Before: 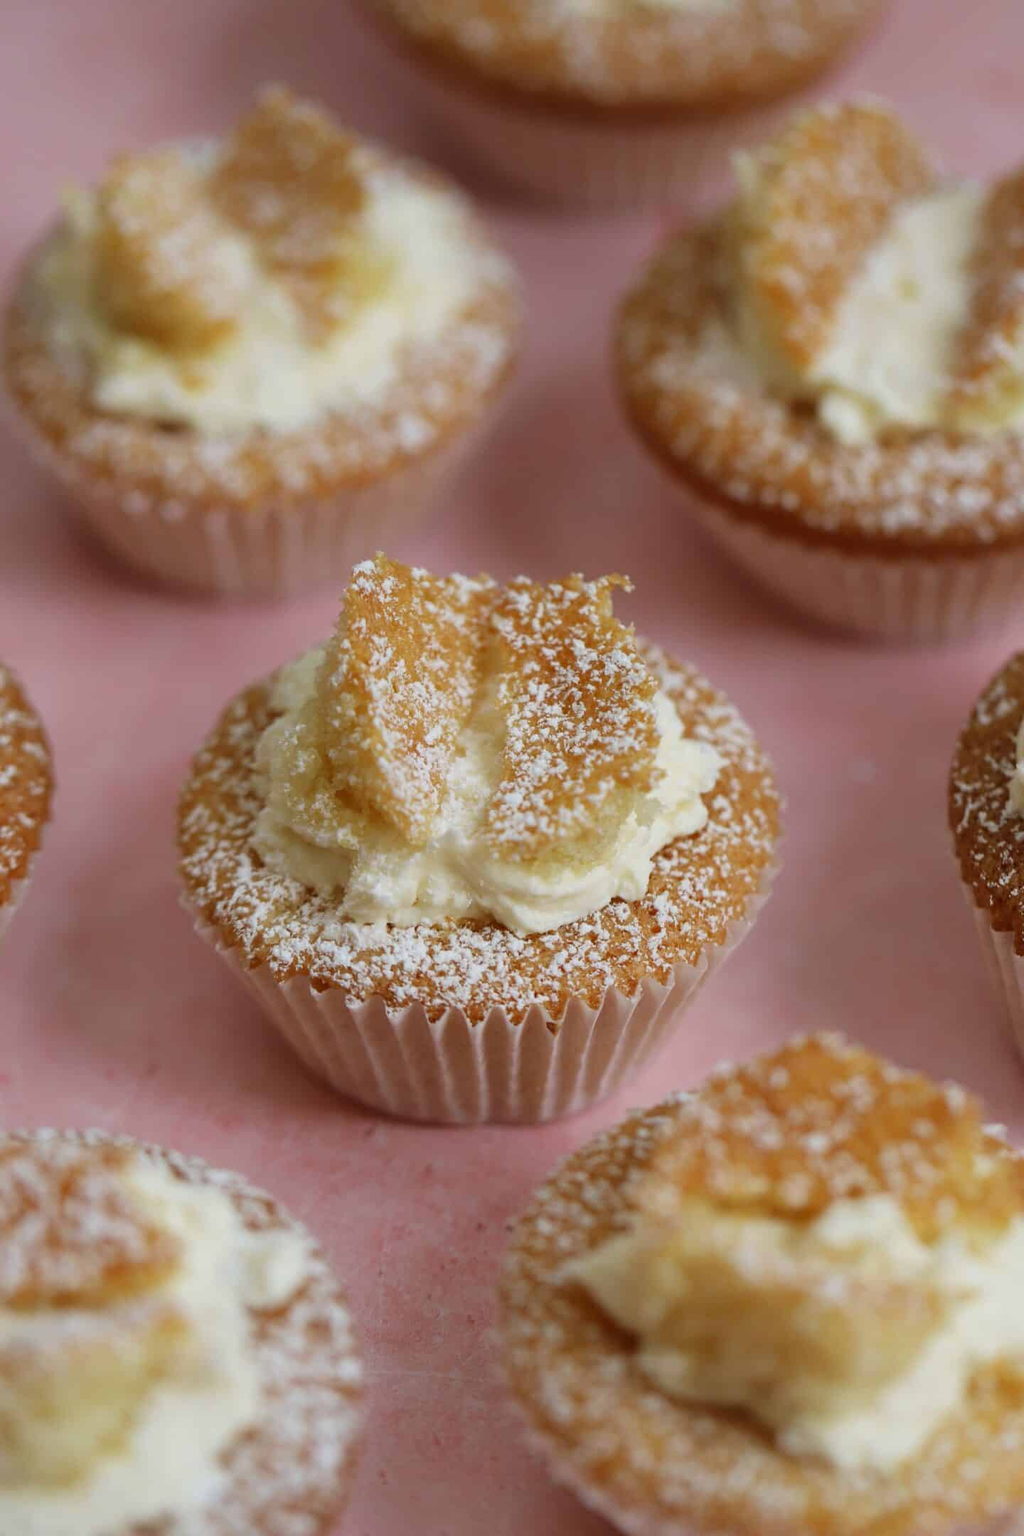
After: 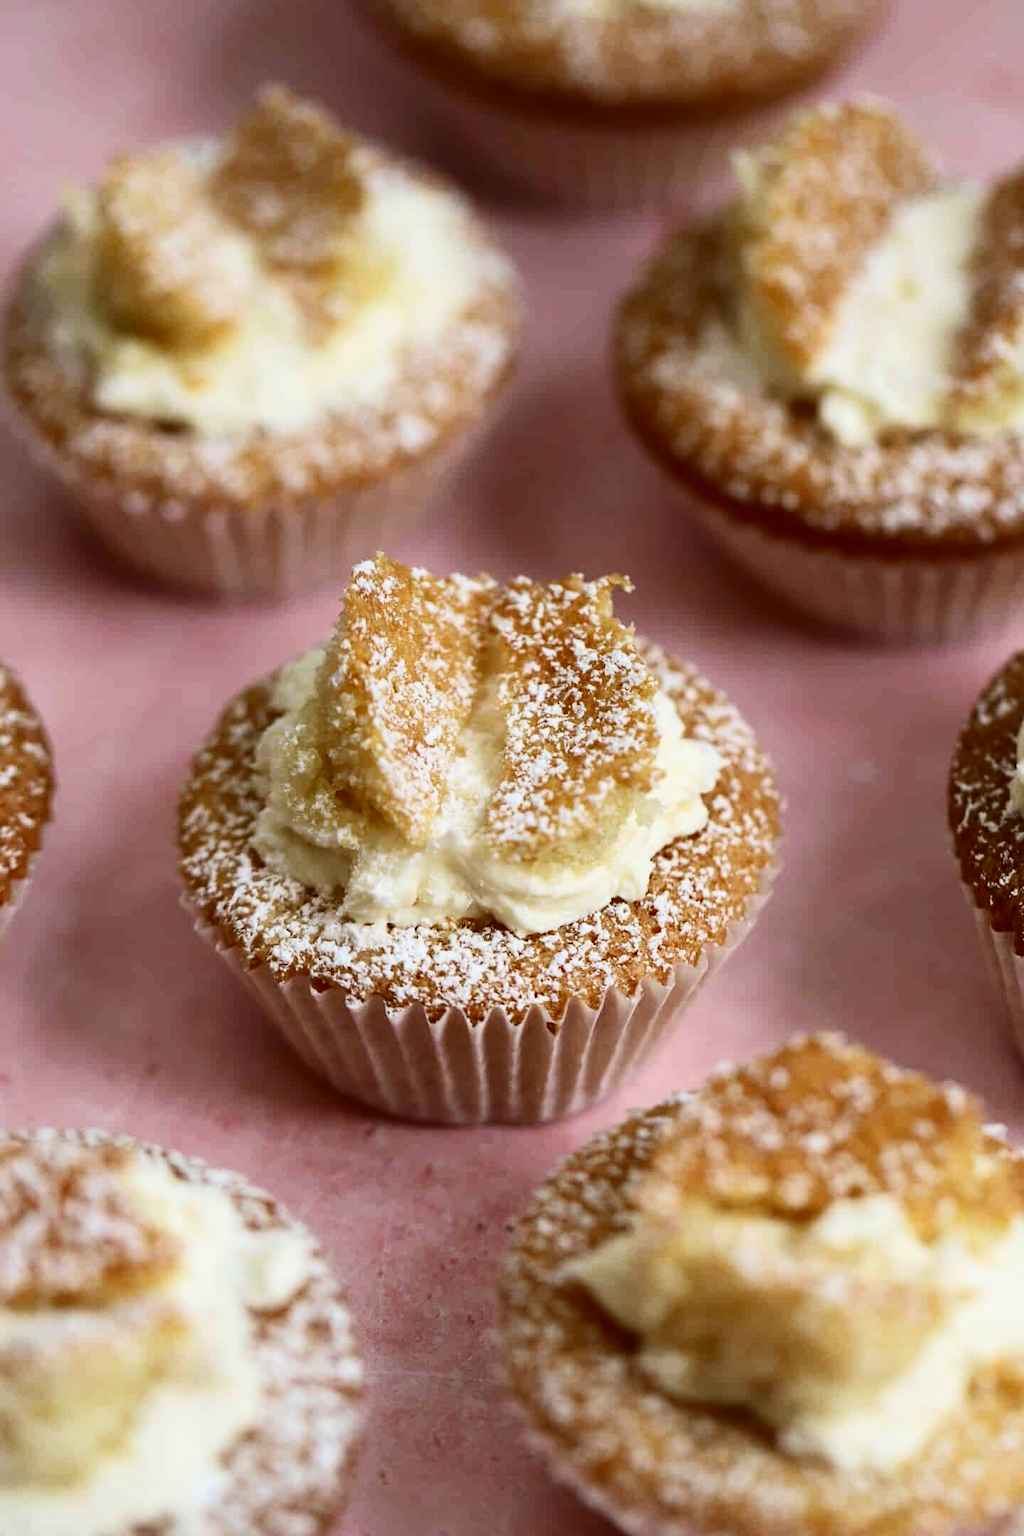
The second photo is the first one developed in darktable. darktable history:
contrast brightness saturation: contrast 0.28
color balance: contrast 10%
